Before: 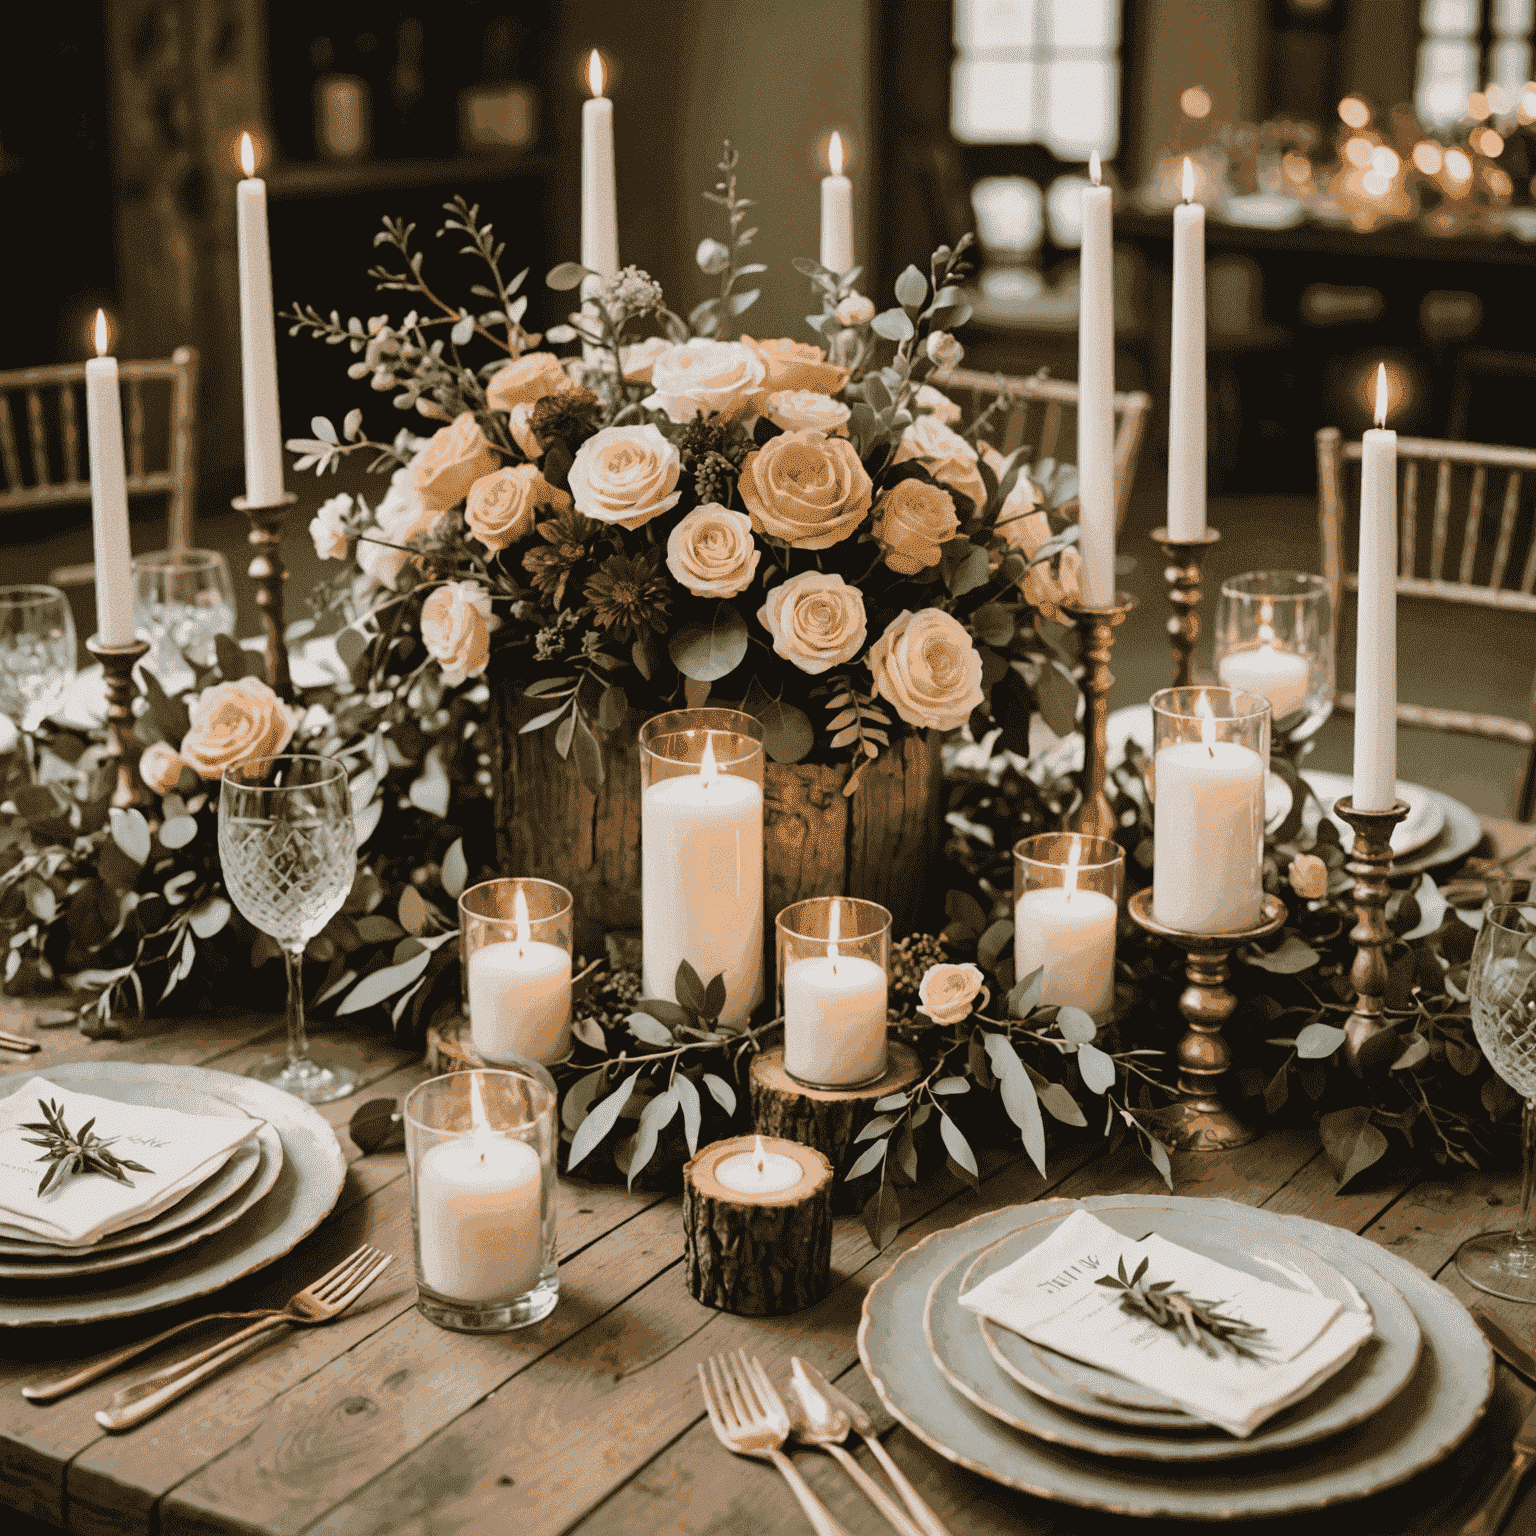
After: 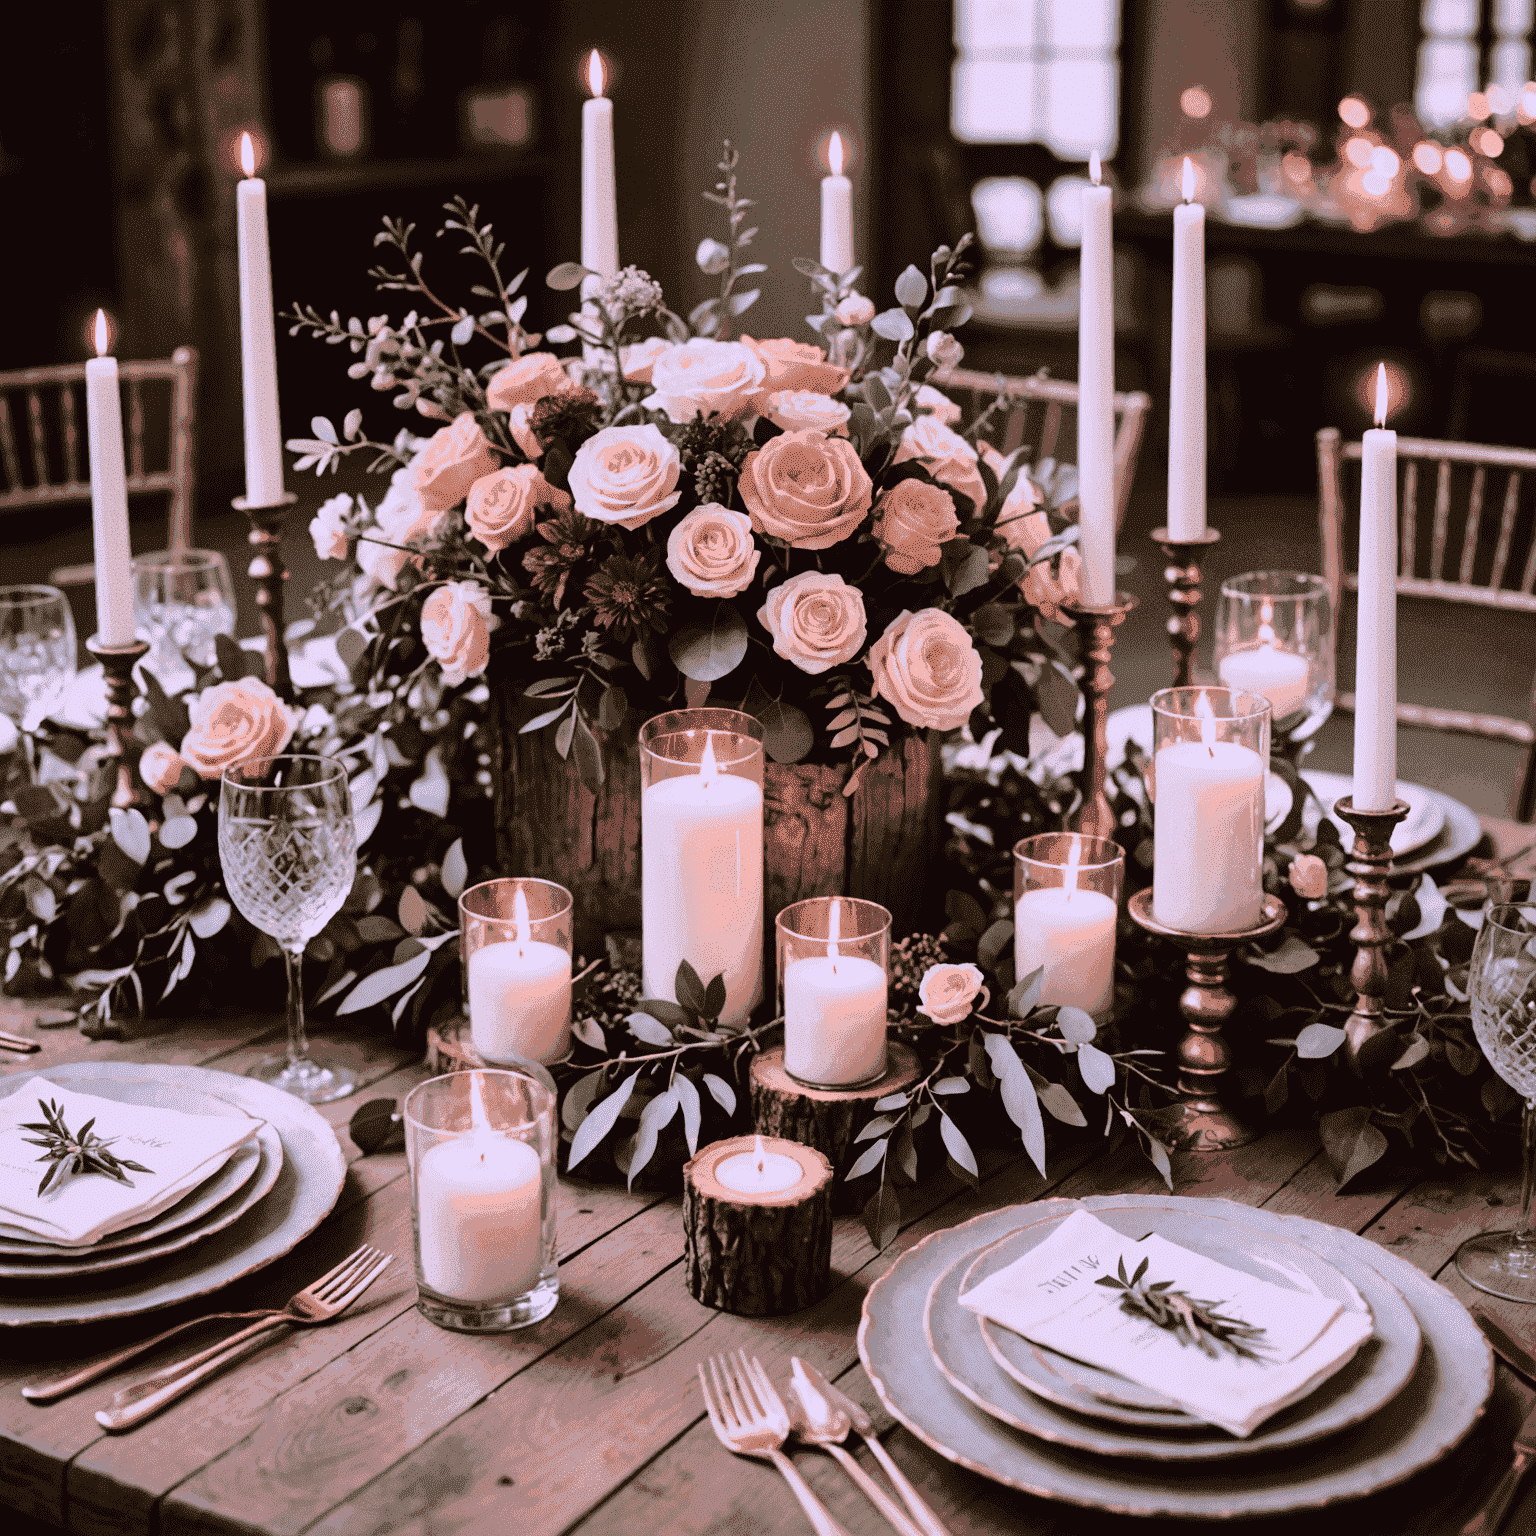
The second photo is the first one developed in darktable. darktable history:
tone curve: curves: ch0 [(0, 0) (0.139, 0.081) (0.304, 0.259) (0.502, 0.505) (0.683, 0.676) (0.761, 0.773) (0.858, 0.858) (0.987, 0.945)]; ch1 [(0, 0) (0.172, 0.123) (0.304, 0.288) (0.414, 0.44) (0.472, 0.473) (0.502, 0.508) (0.54, 0.543) (0.583, 0.601) (0.638, 0.654) (0.741, 0.783) (1, 1)]; ch2 [(0, 0) (0.411, 0.424) (0.485, 0.476) (0.502, 0.502) (0.557, 0.54) (0.631, 0.576) (1, 1)], color space Lab, independent channels, preserve colors none
white balance: red 1.042, blue 1.17
